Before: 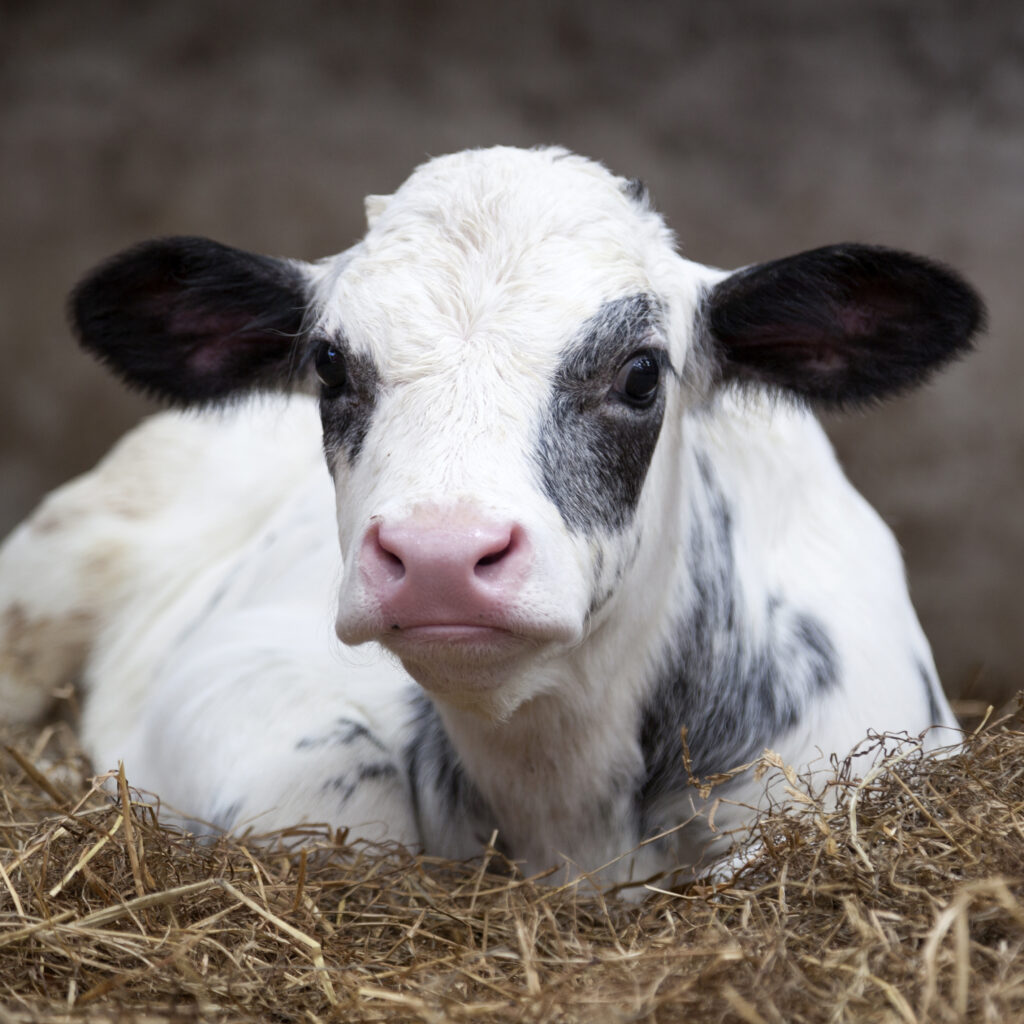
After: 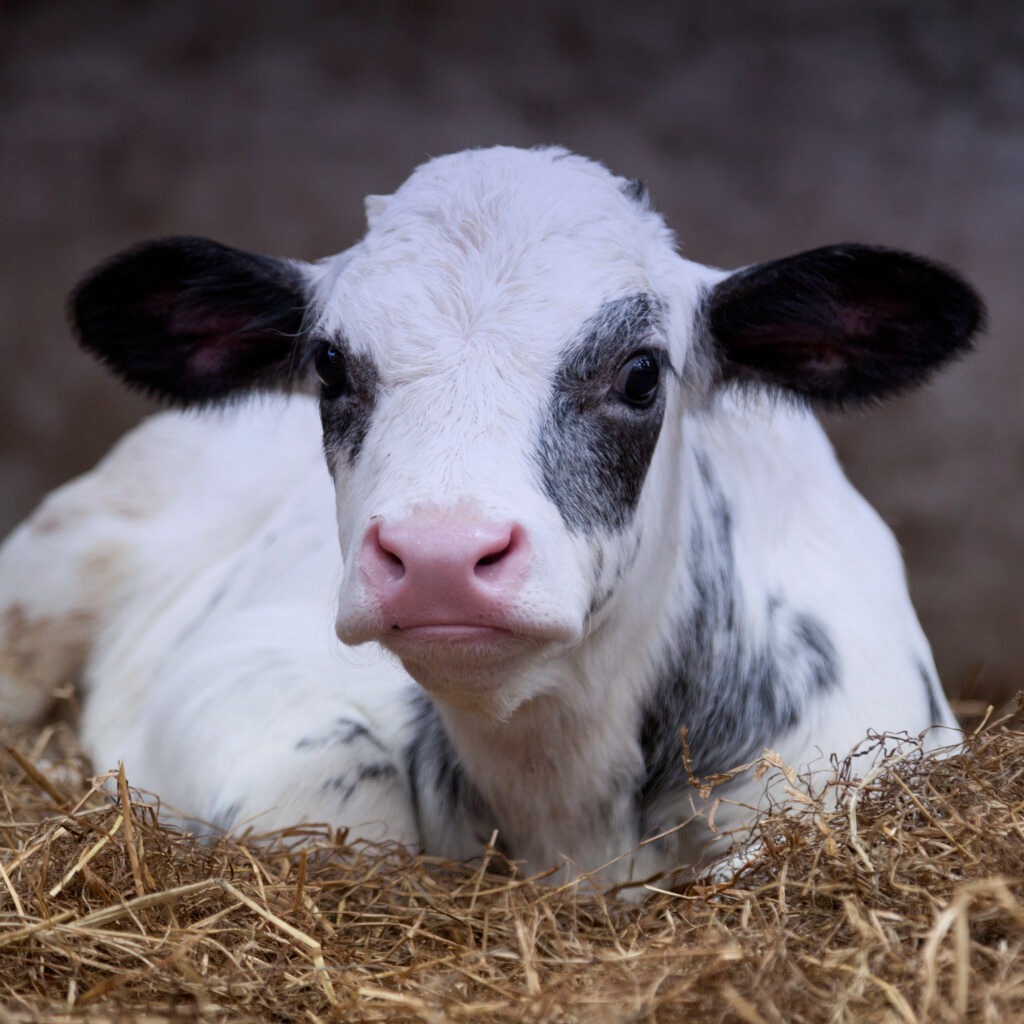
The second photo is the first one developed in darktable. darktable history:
shadows and highlights: radius 334.93, shadows 63.48, highlights 6.06, compress 87.7%, highlights color adjustment 39.73%, soften with gaussian
graduated density: hue 238.83°, saturation 50%
